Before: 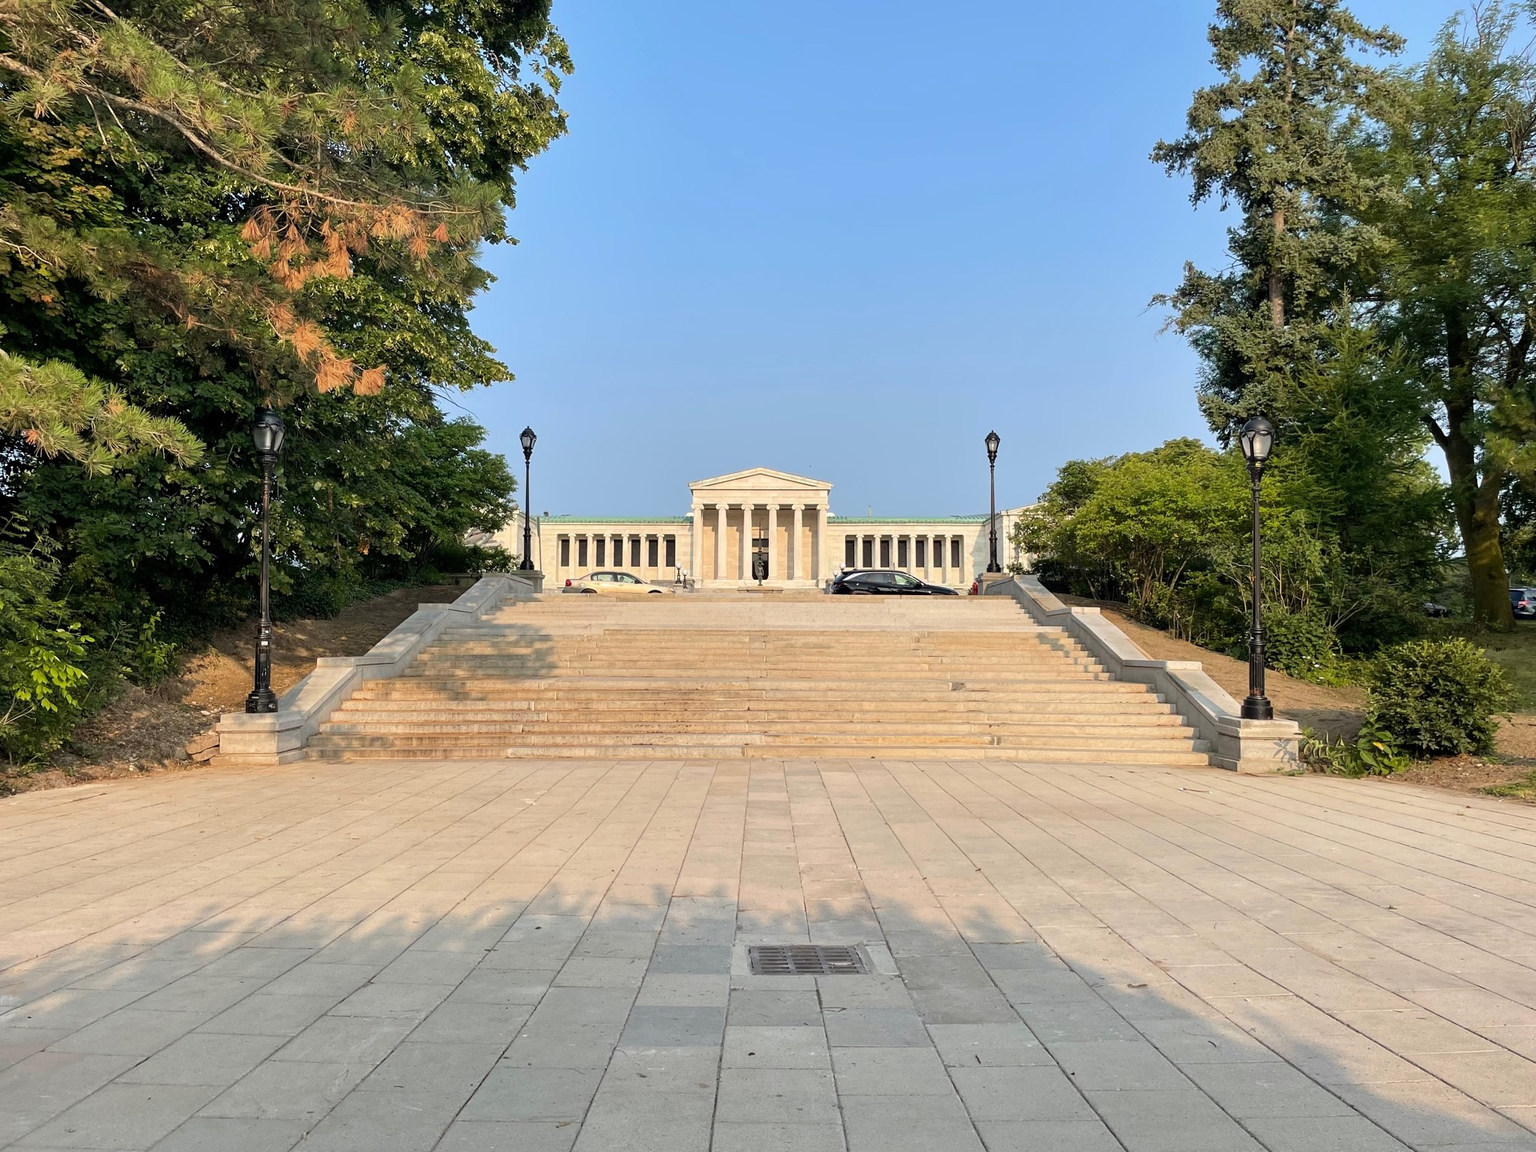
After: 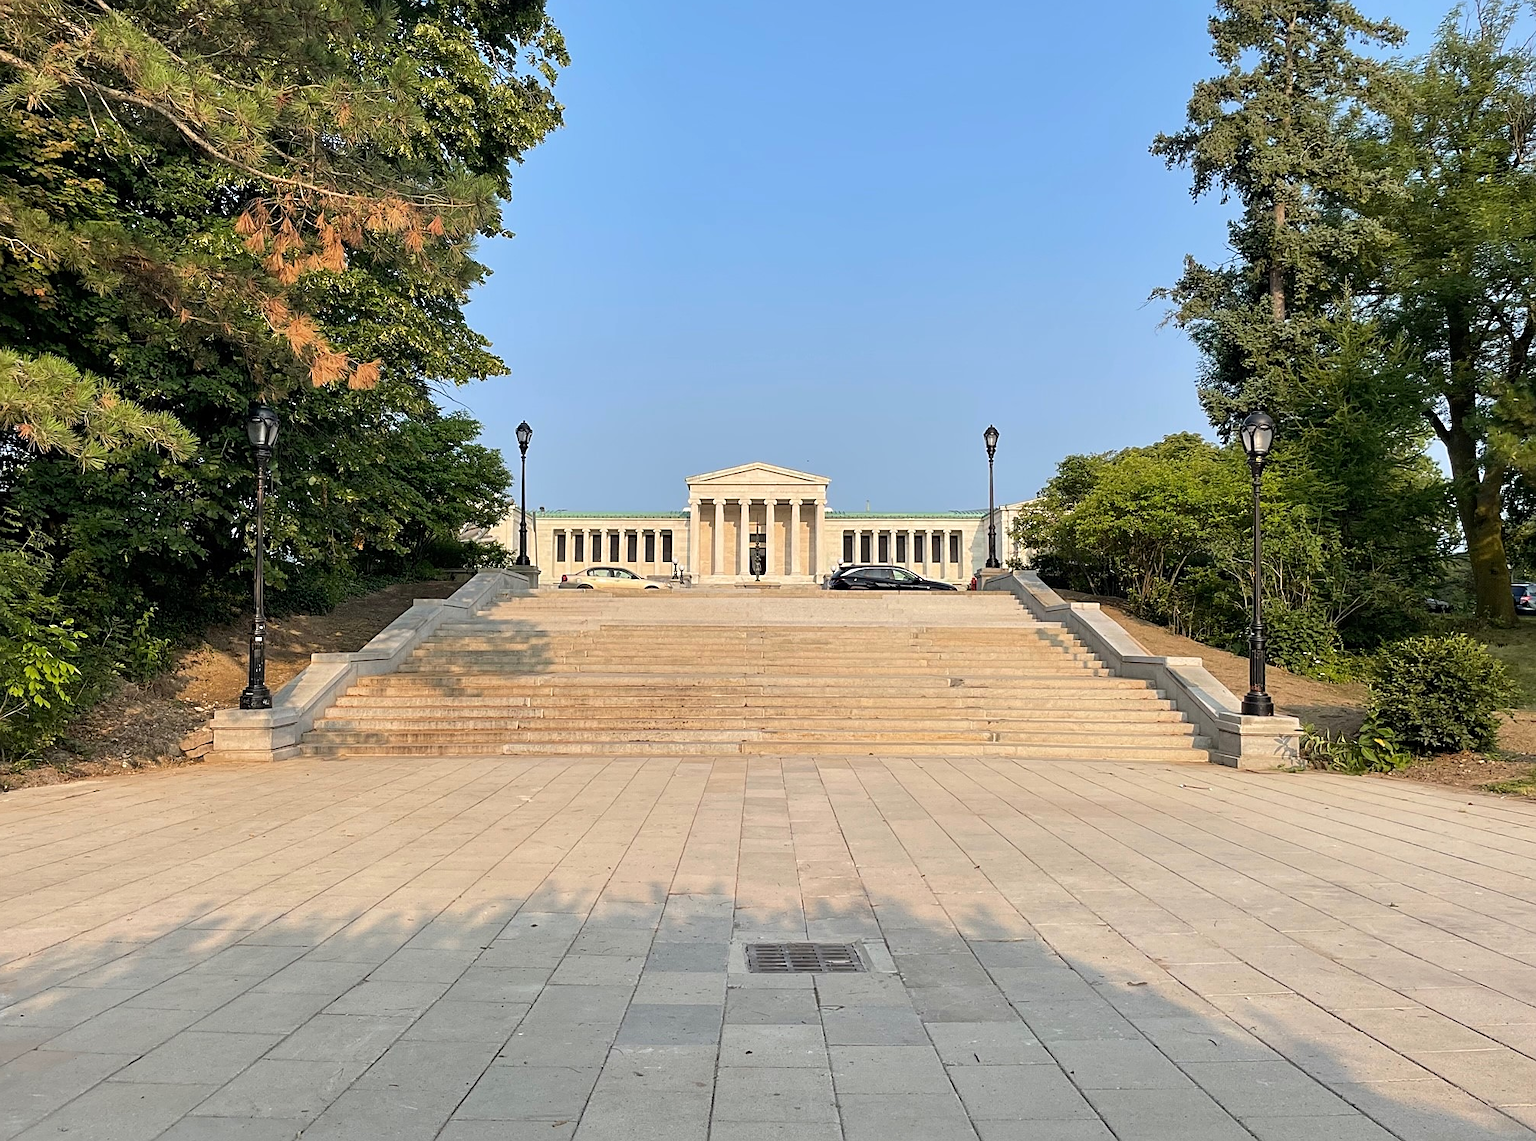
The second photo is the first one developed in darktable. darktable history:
sharpen: on, module defaults
crop: left 0.503%, top 0.734%, right 0.126%, bottom 0.773%
